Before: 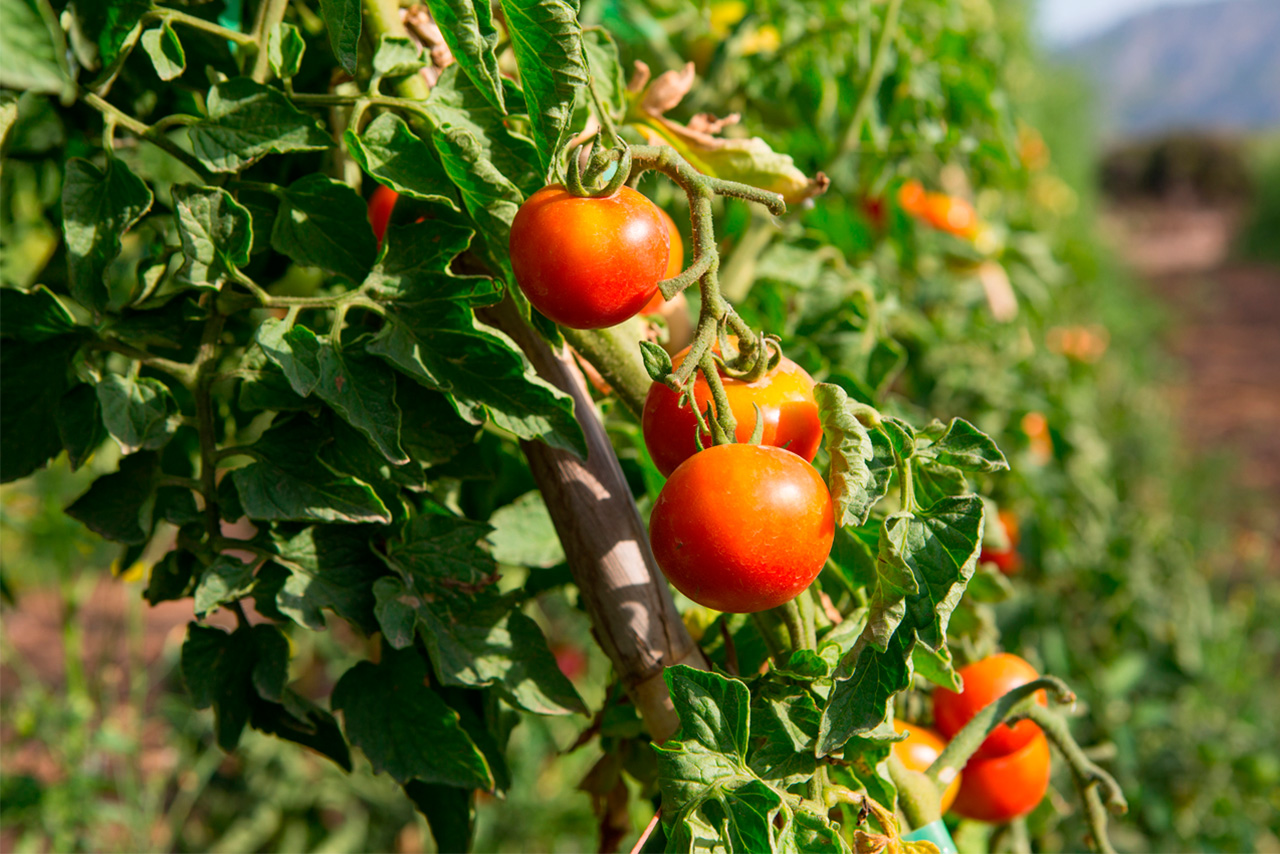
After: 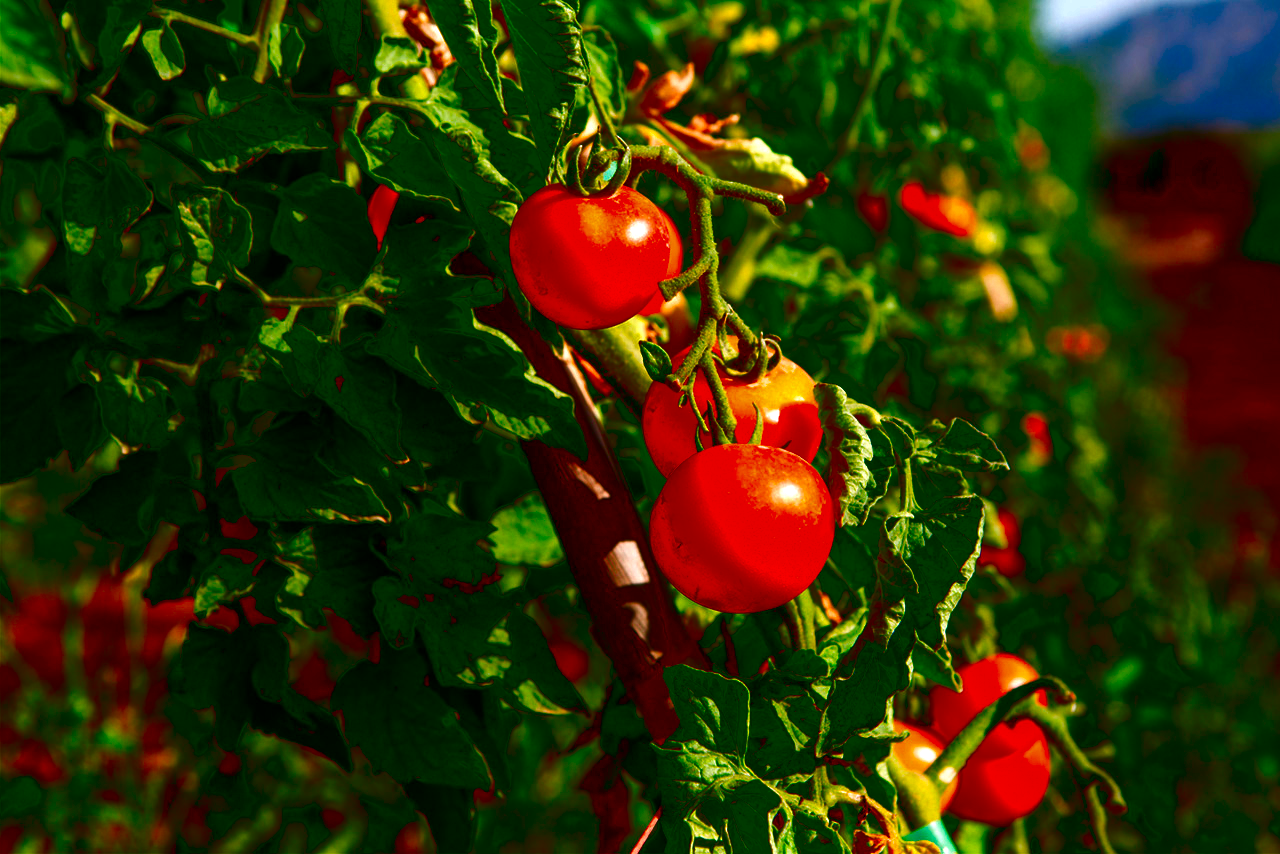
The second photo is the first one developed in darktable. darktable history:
contrast brightness saturation: brightness -1, saturation 1
exposure: black level correction 0.031, exposure 0.304 EV, compensate highlight preservation false
